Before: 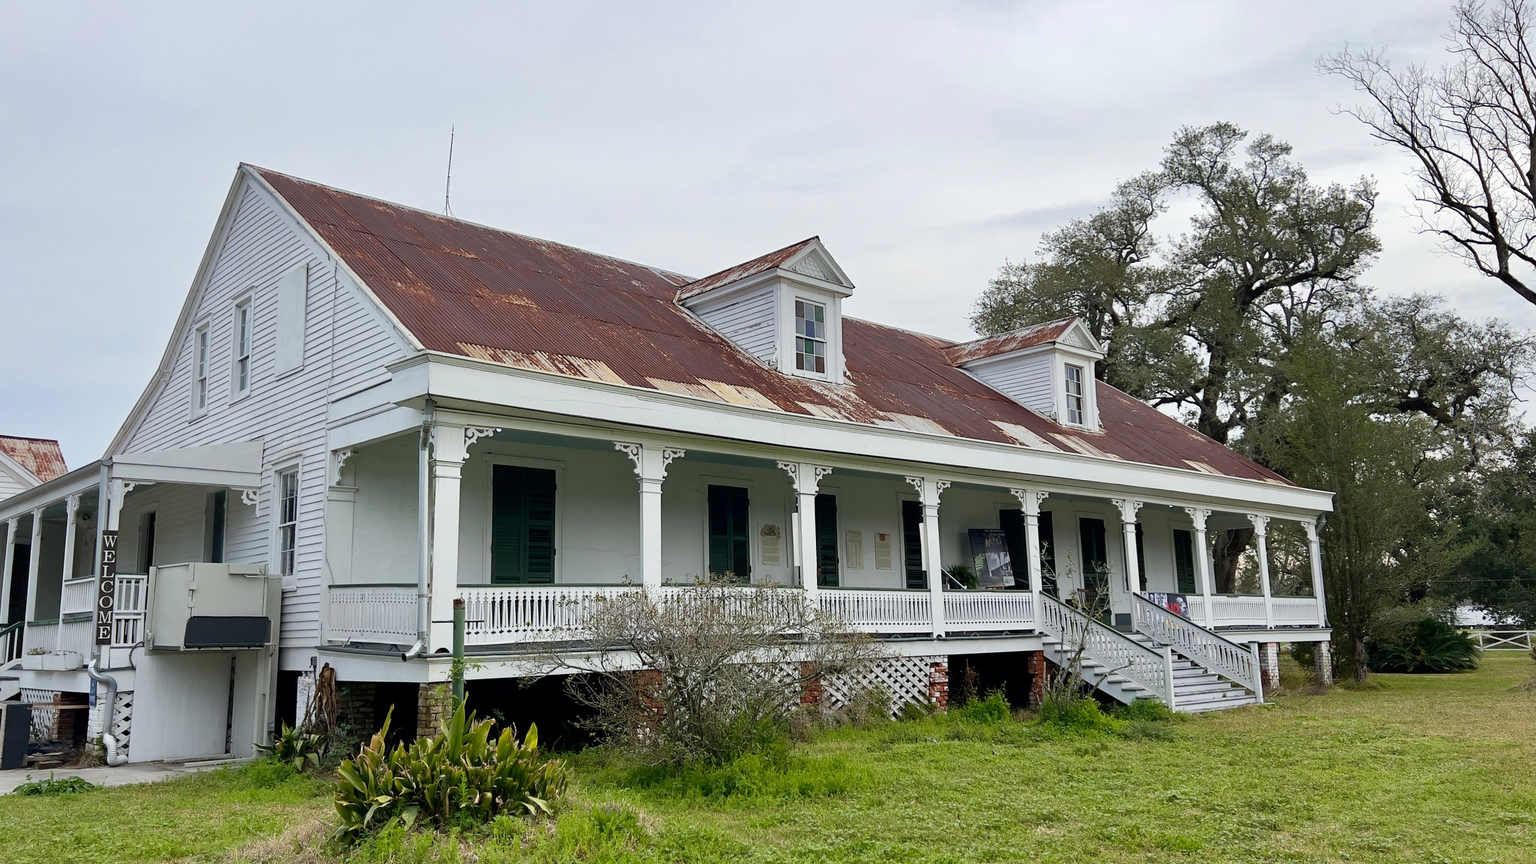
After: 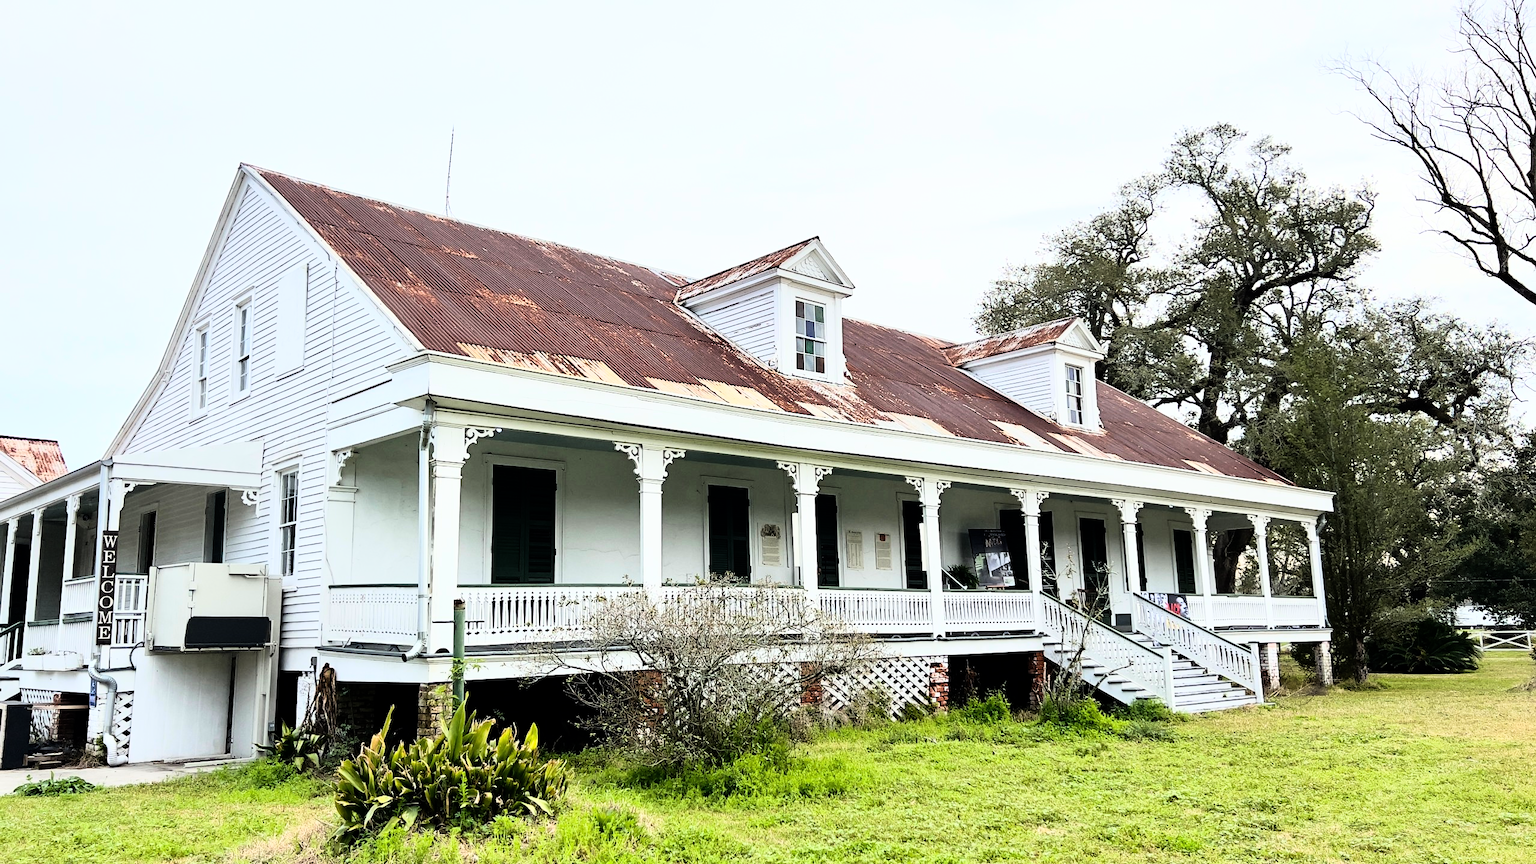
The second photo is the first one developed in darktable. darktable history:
rgb curve: curves: ch0 [(0, 0) (0.21, 0.15) (0.24, 0.21) (0.5, 0.75) (0.75, 0.96) (0.89, 0.99) (1, 1)]; ch1 [(0, 0.02) (0.21, 0.13) (0.25, 0.2) (0.5, 0.67) (0.75, 0.9) (0.89, 0.97) (1, 1)]; ch2 [(0, 0.02) (0.21, 0.13) (0.25, 0.2) (0.5, 0.67) (0.75, 0.9) (0.89, 0.97) (1, 1)], compensate middle gray true
